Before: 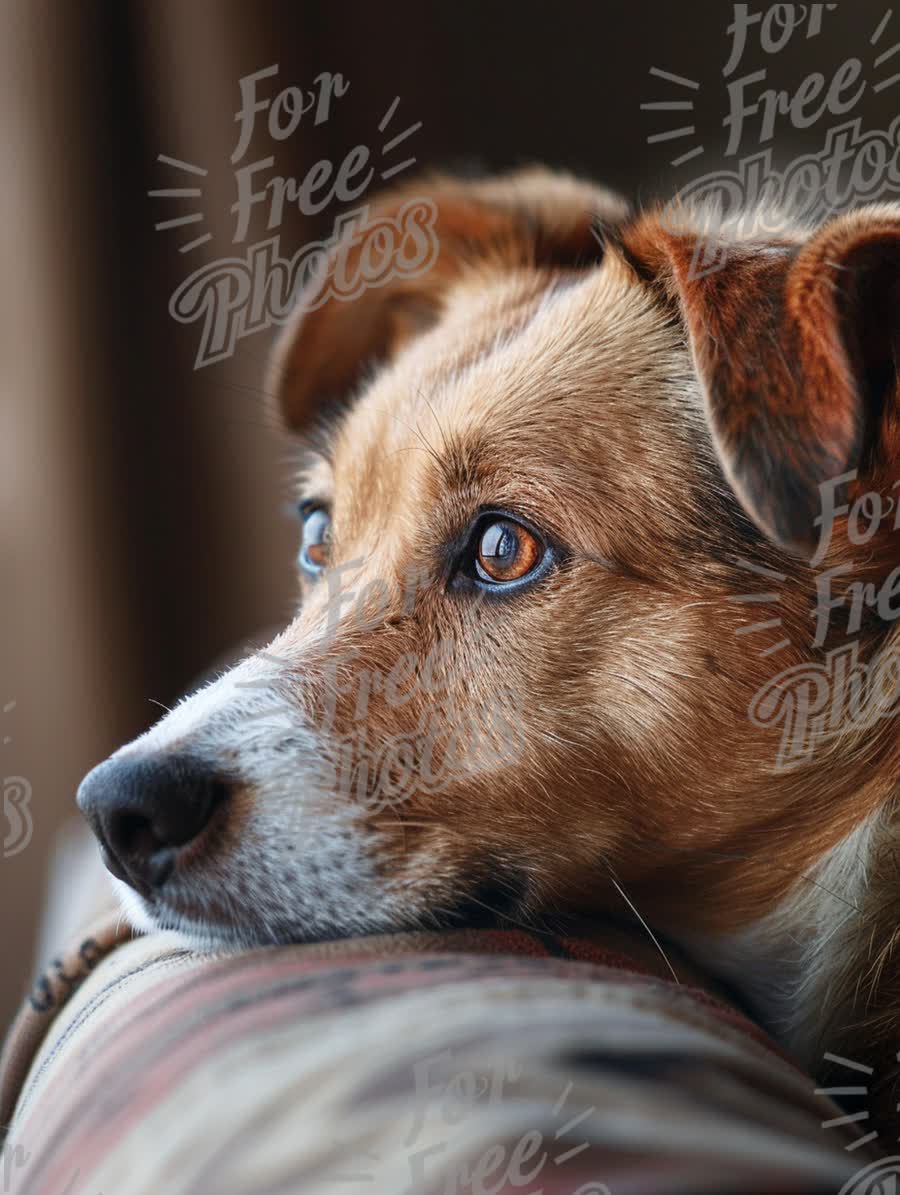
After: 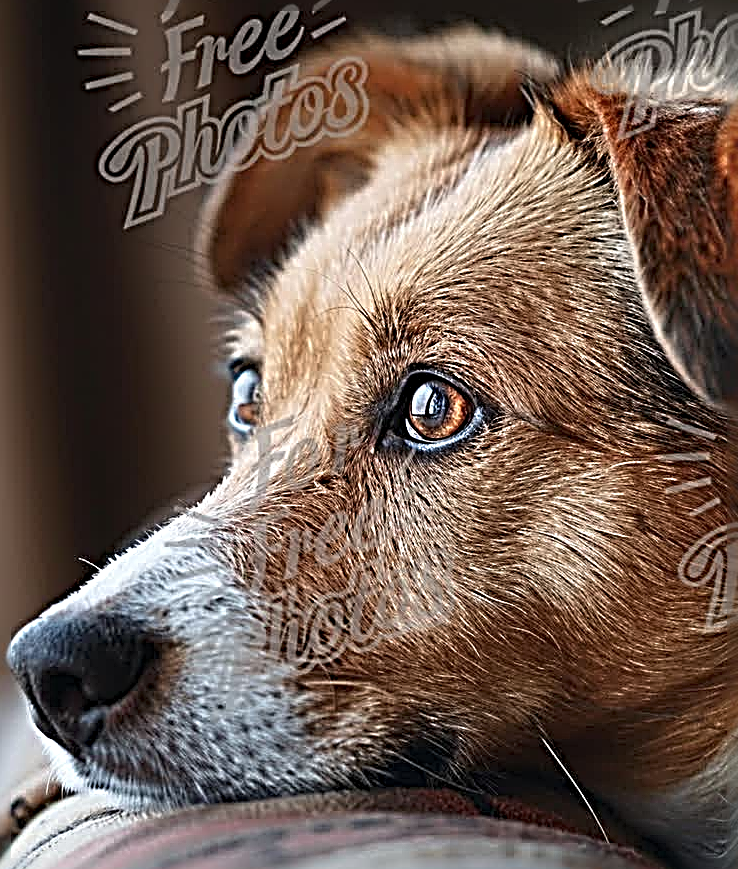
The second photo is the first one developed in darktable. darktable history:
sharpen: radius 4.001, amount 2
crop: left 7.856%, top 11.836%, right 10.12%, bottom 15.387%
